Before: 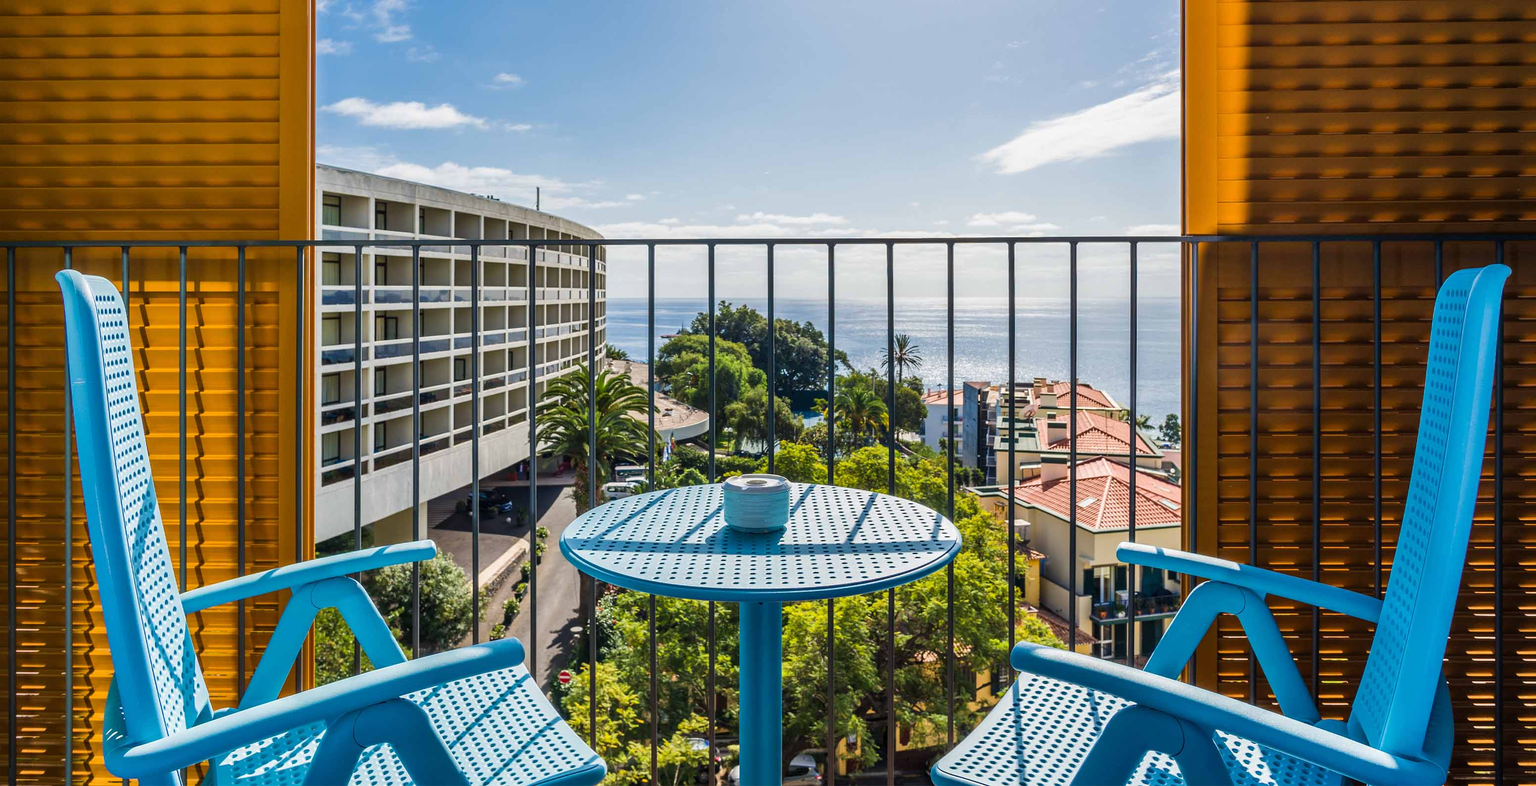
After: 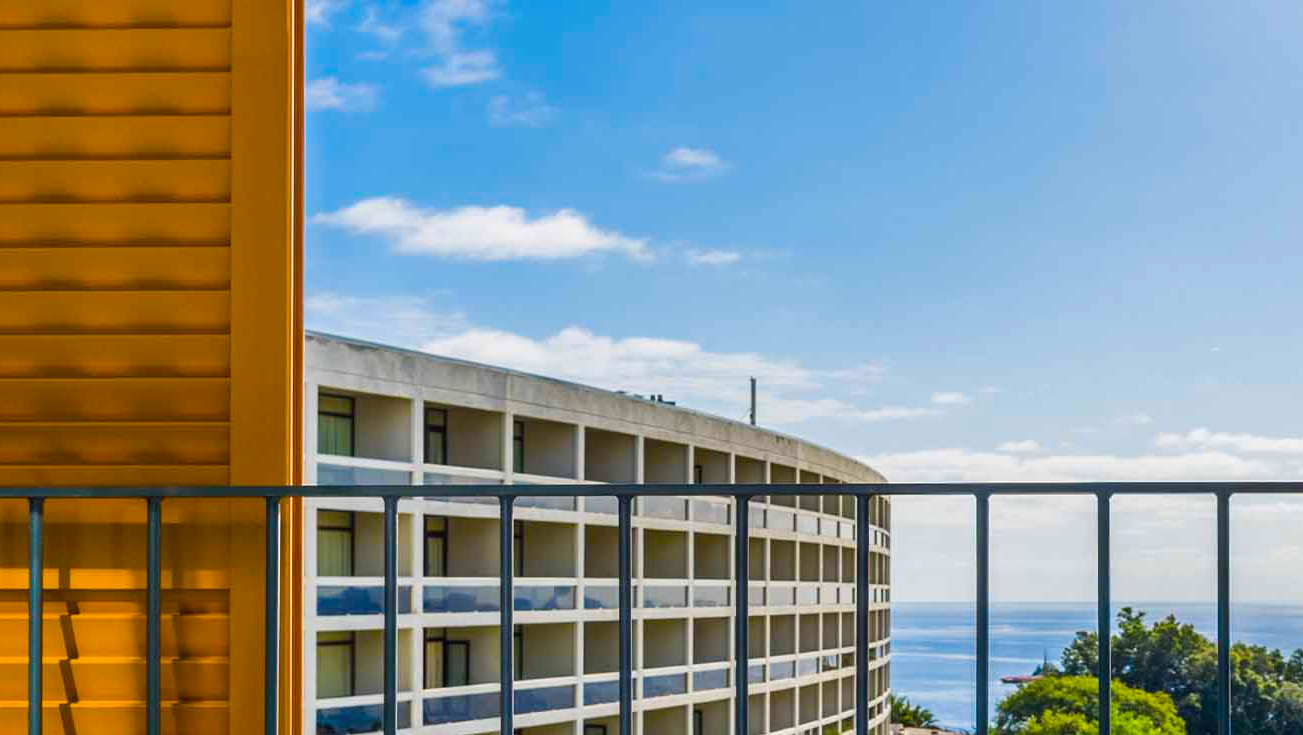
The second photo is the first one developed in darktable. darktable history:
crop and rotate: left 10.817%, top 0.062%, right 47.194%, bottom 53.626%
color balance rgb: linear chroma grading › global chroma 15%, perceptual saturation grading › global saturation 30%
